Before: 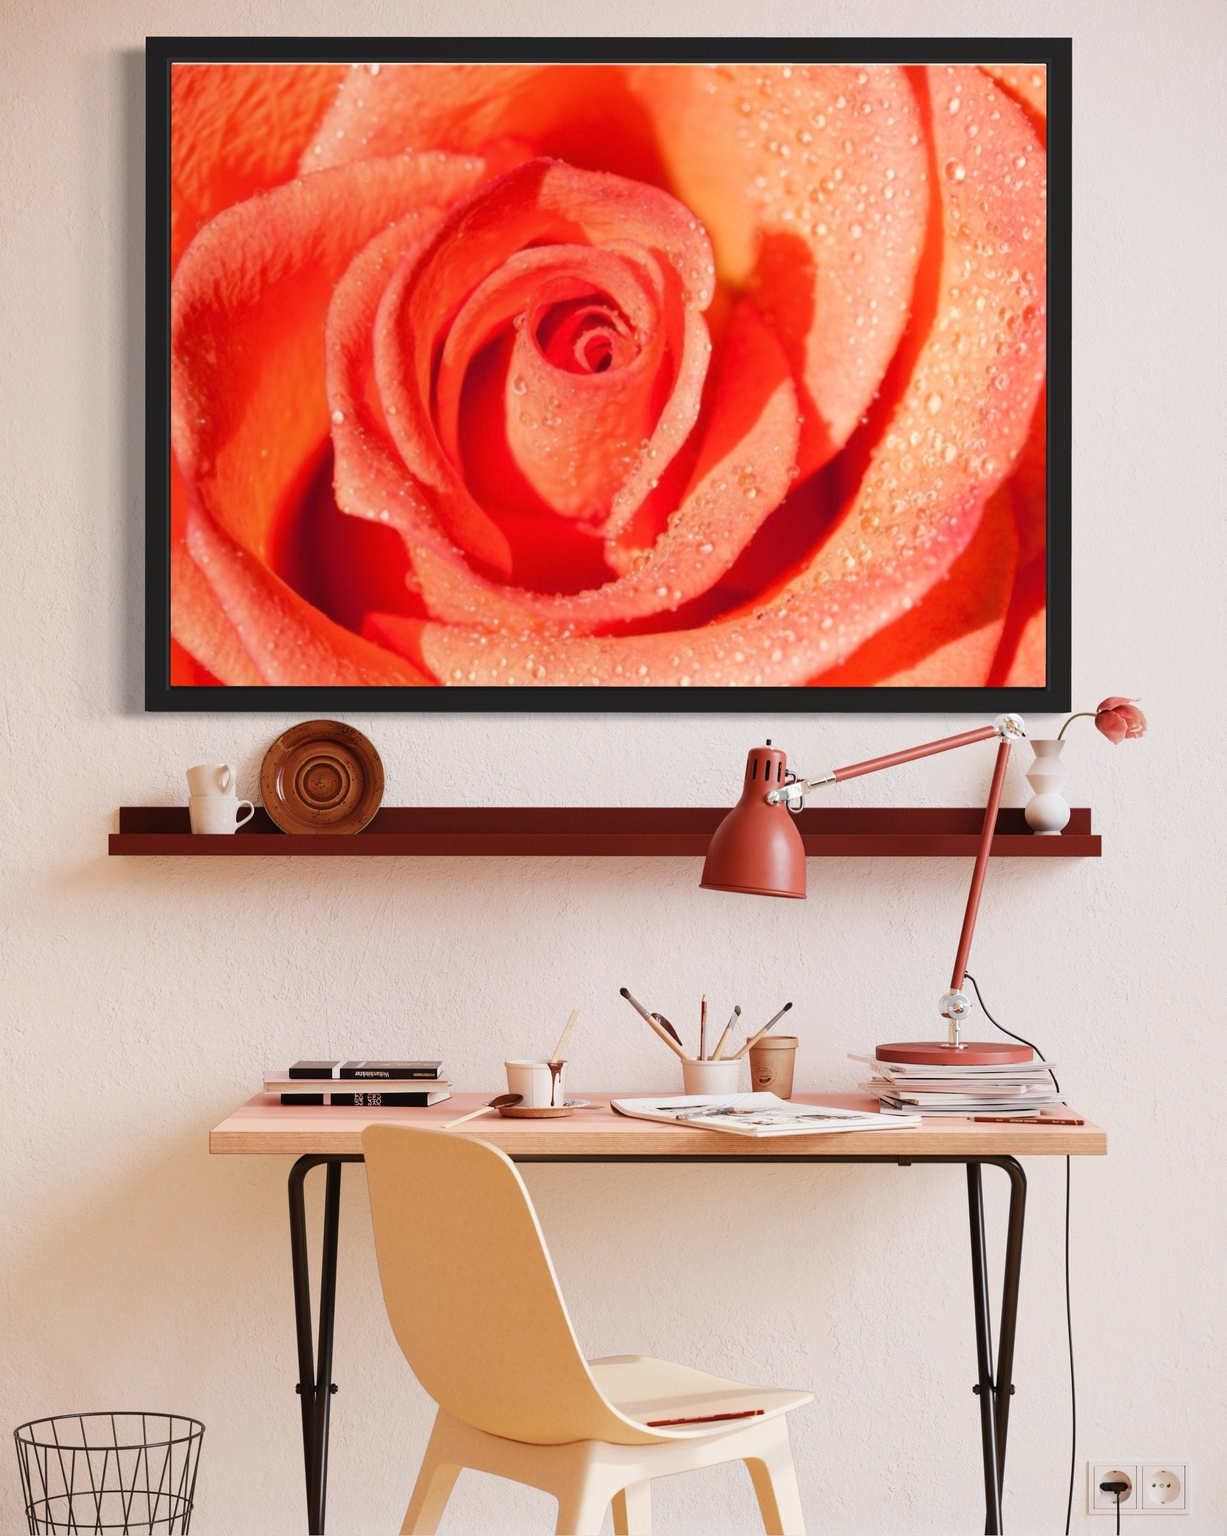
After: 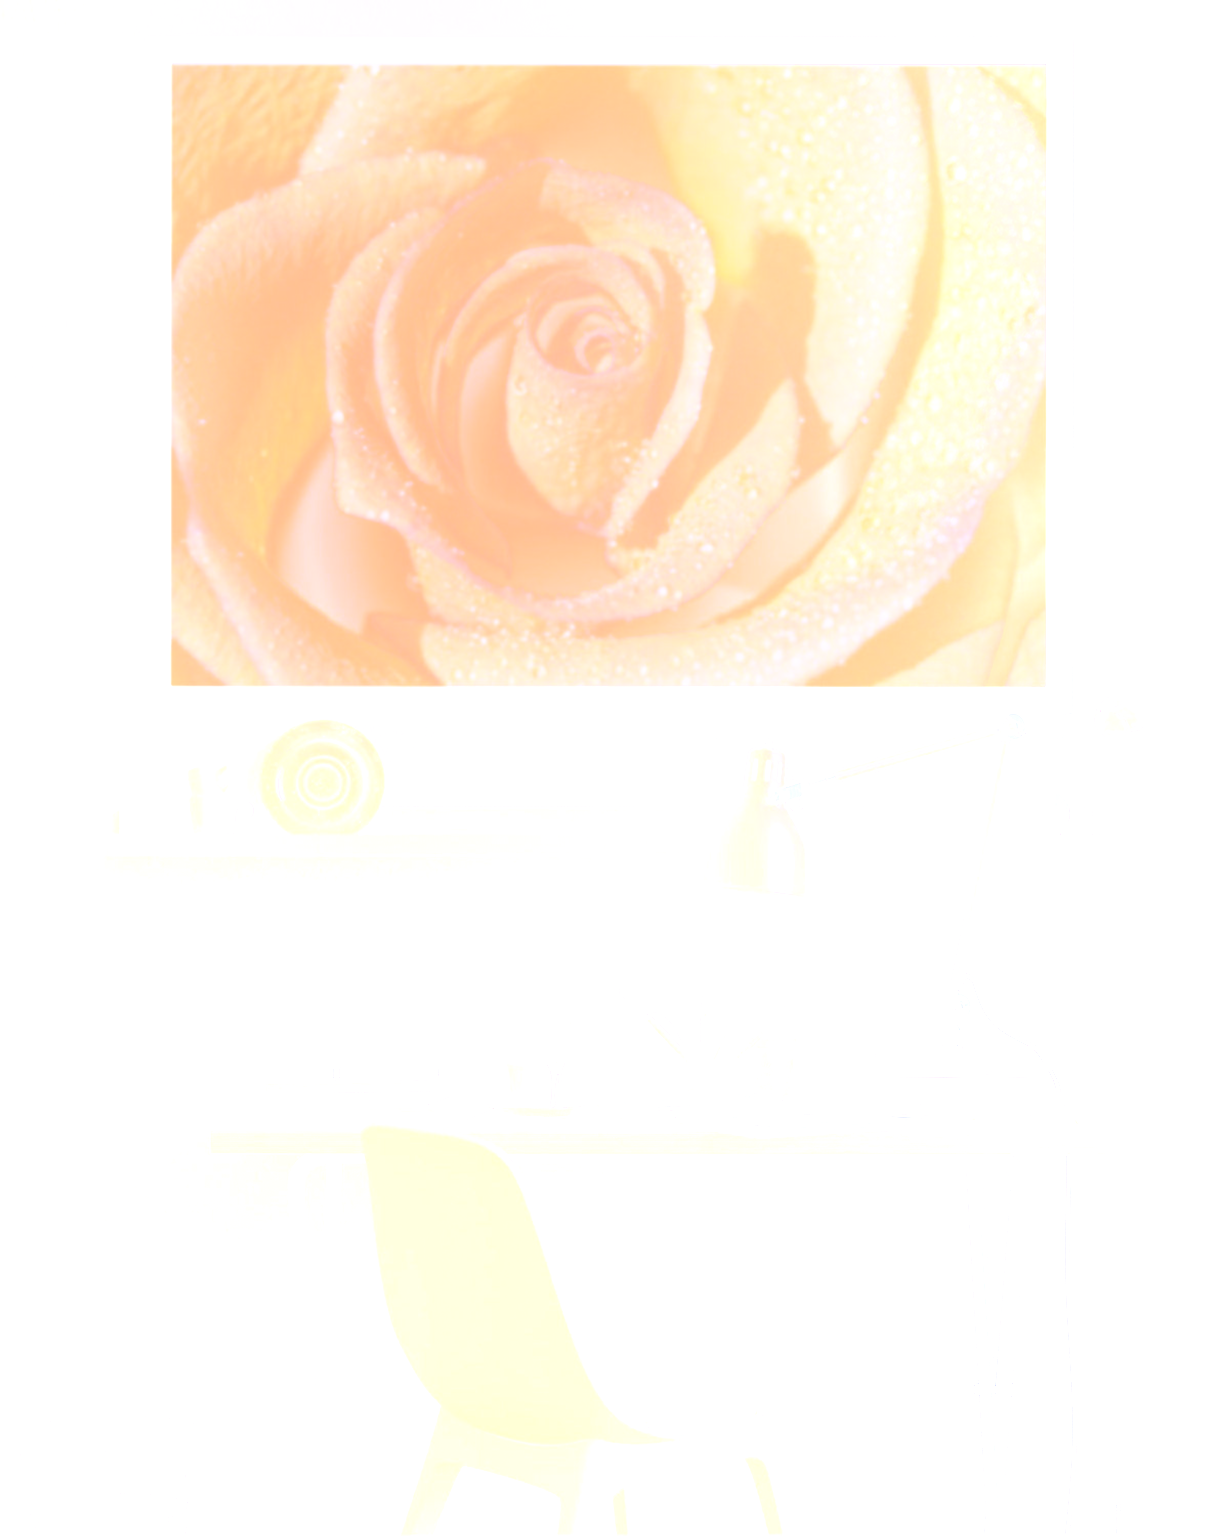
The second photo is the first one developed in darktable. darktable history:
color correction: saturation 0.99
white balance: red 0.967, blue 1.119, emerald 0.756
bloom: size 85%, threshold 5%, strength 85%
sharpen: on, module defaults
